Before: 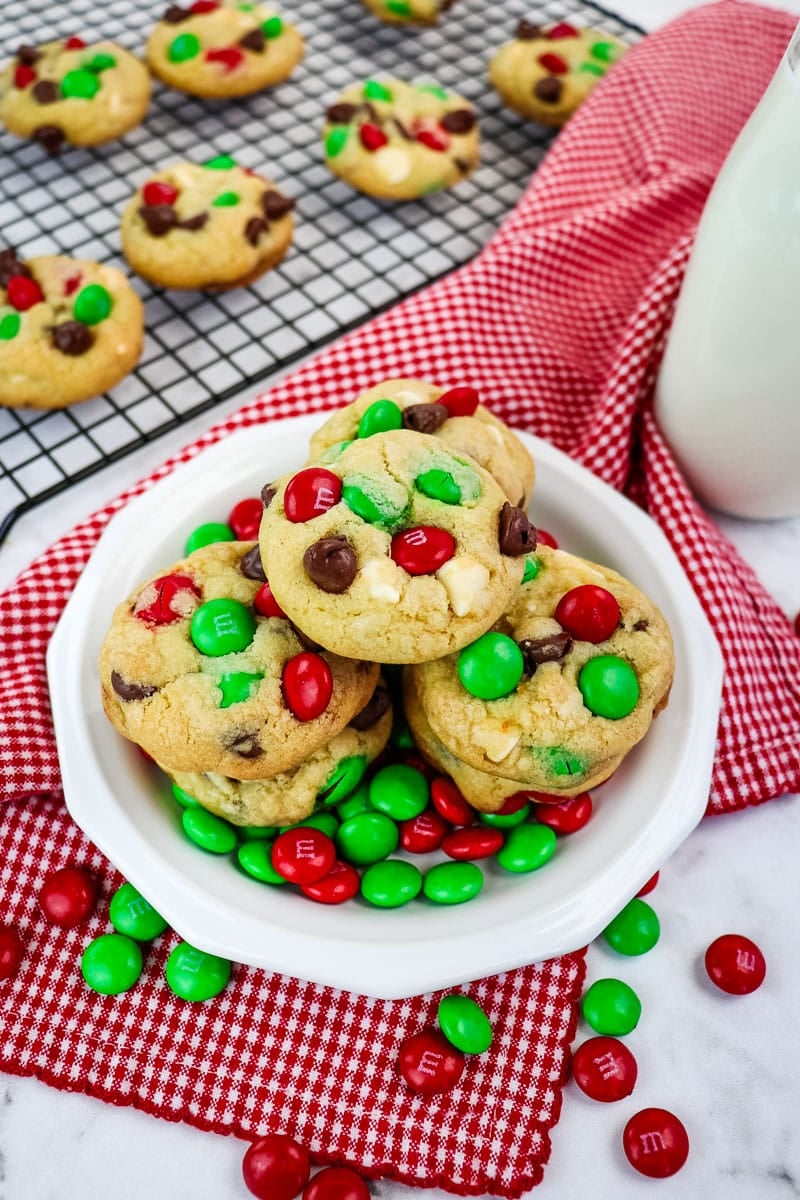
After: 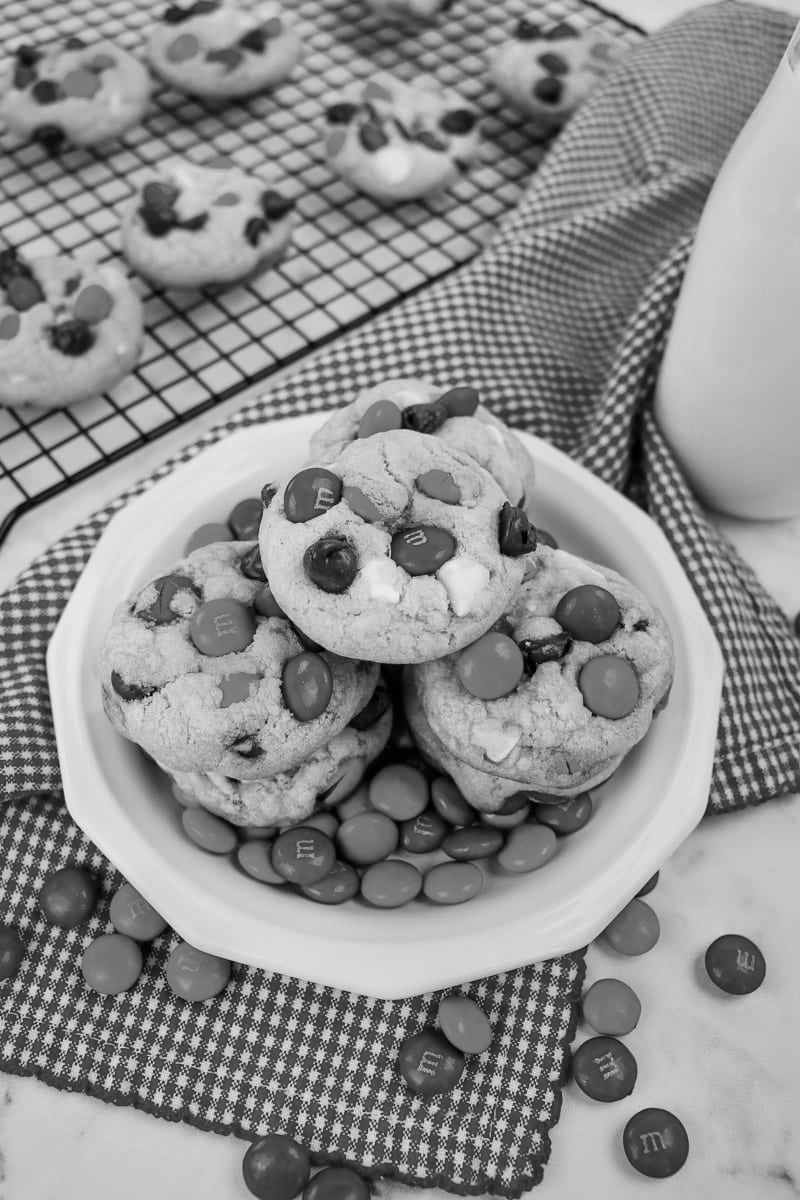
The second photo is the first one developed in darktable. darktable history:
monochrome: a 26.22, b 42.67, size 0.8
color balance rgb: perceptual saturation grading › global saturation 25%, global vibrance 20%
